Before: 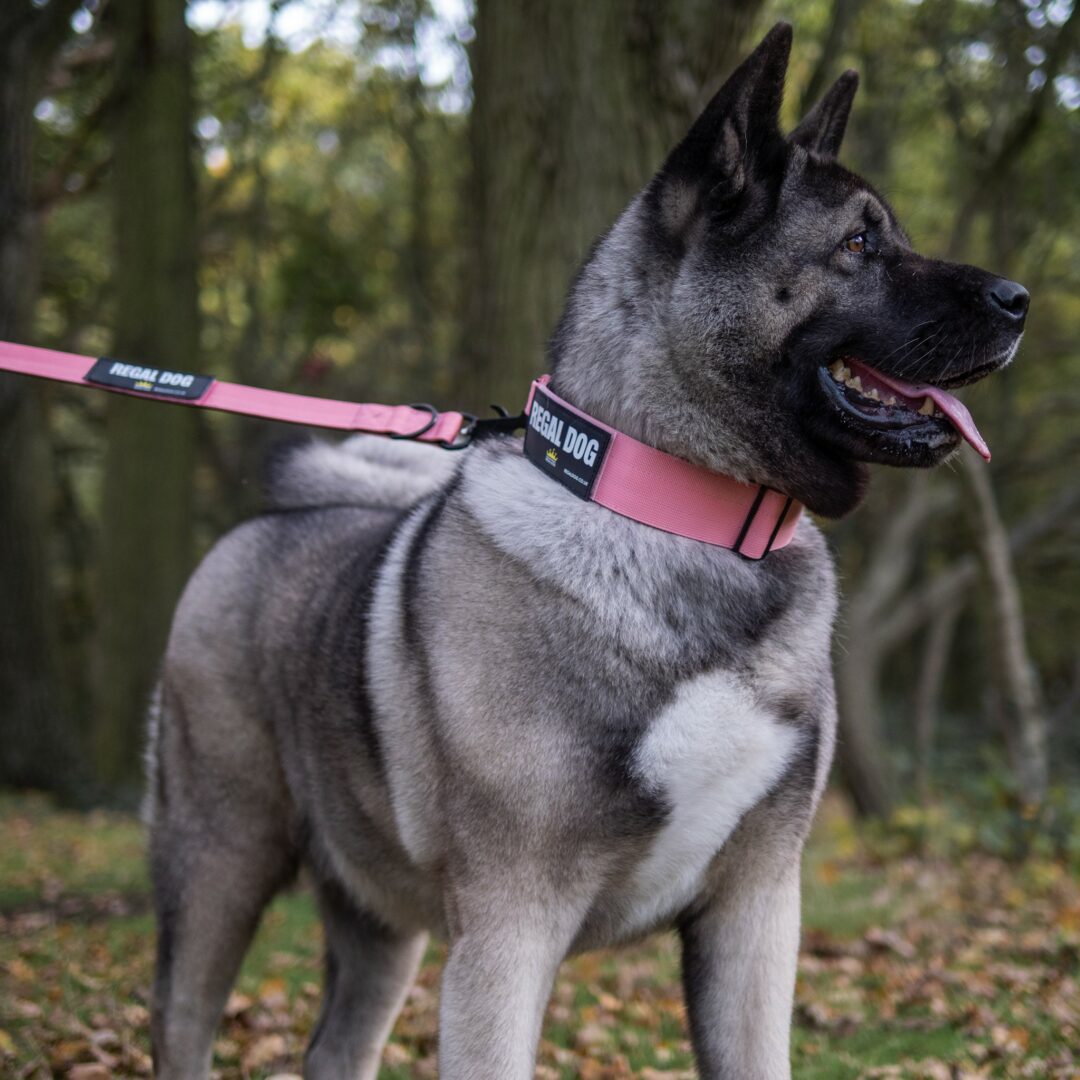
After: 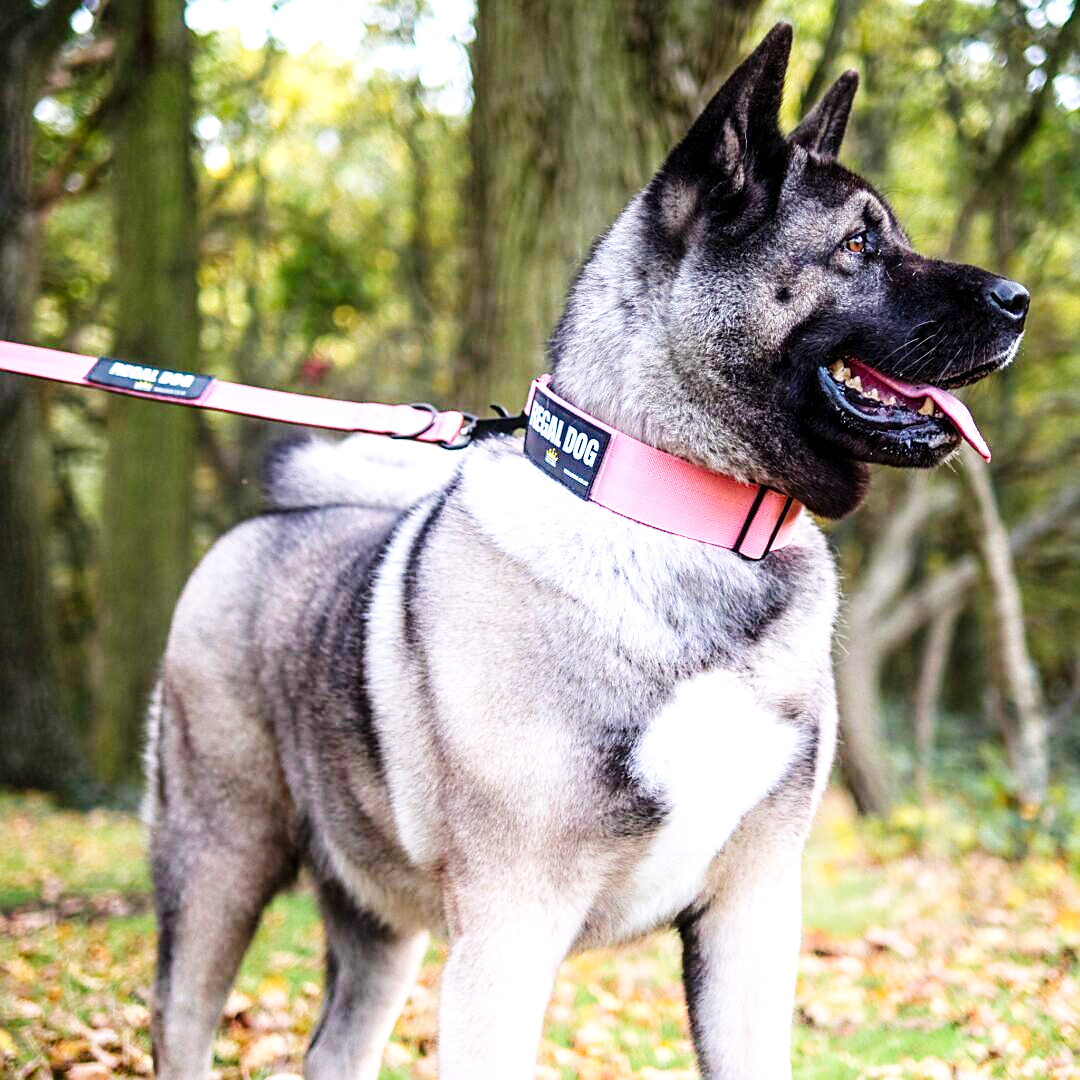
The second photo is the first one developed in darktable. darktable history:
base curve: curves: ch0 [(0, 0.003) (0.001, 0.002) (0.006, 0.004) (0.02, 0.022) (0.048, 0.086) (0.094, 0.234) (0.162, 0.431) (0.258, 0.629) (0.385, 0.8) (0.548, 0.918) (0.751, 0.988) (1, 1)], preserve colors none
shadows and highlights: shadows -40.15, highlights 62.88, soften with gaussian
sharpen: on, module defaults
exposure: black level correction 0, exposure 0.7 EV, compensate exposure bias true, compensate highlight preservation false
local contrast: highlights 100%, shadows 100%, detail 120%, midtone range 0.2
